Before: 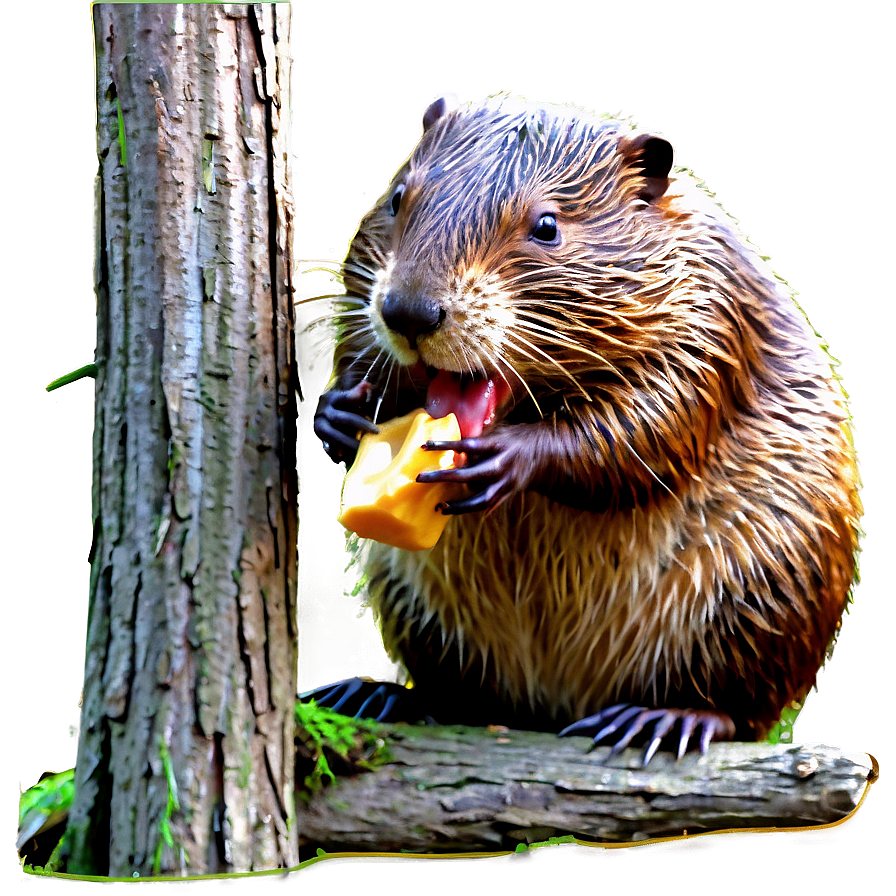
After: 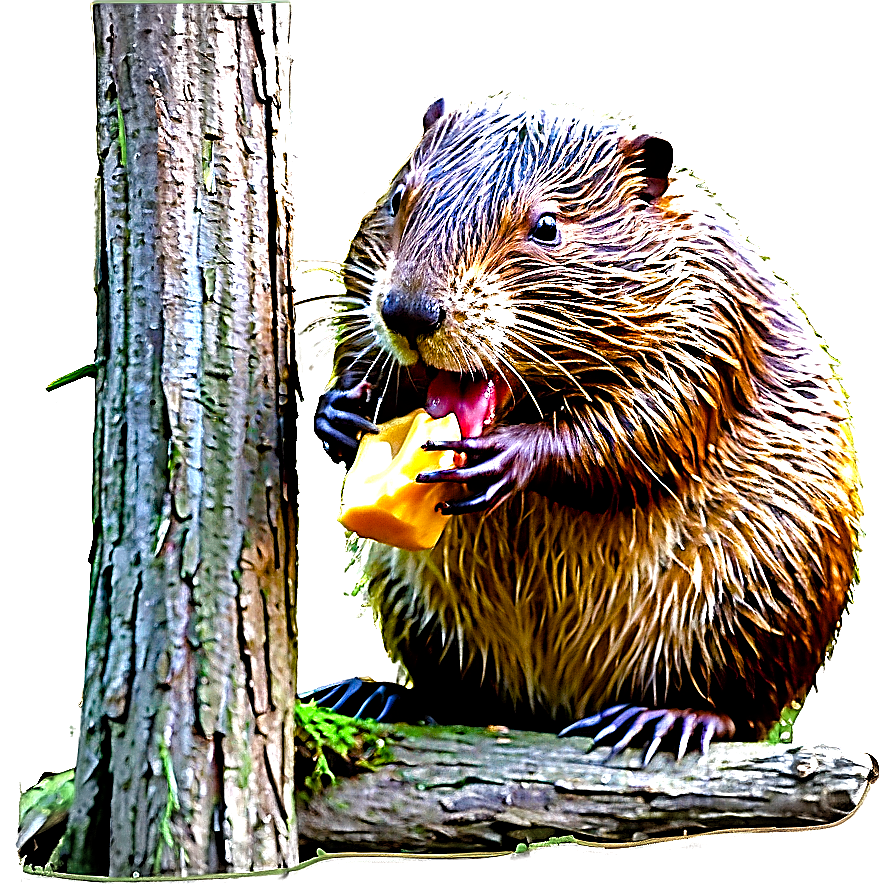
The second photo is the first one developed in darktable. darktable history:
sharpen: amount 2
color balance rgb: linear chroma grading › shadows -2.2%, linear chroma grading › highlights -15%, linear chroma grading › global chroma -10%, linear chroma grading › mid-tones -10%, perceptual saturation grading › global saturation 45%, perceptual saturation grading › highlights -50%, perceptual saturation grading › shadows 30%, perceptual brilliance grading › global brilliance 18%, global vibrance 45%
vignetting: fall-off start 100%, brightness -0.282, width/height ratio 1.31
